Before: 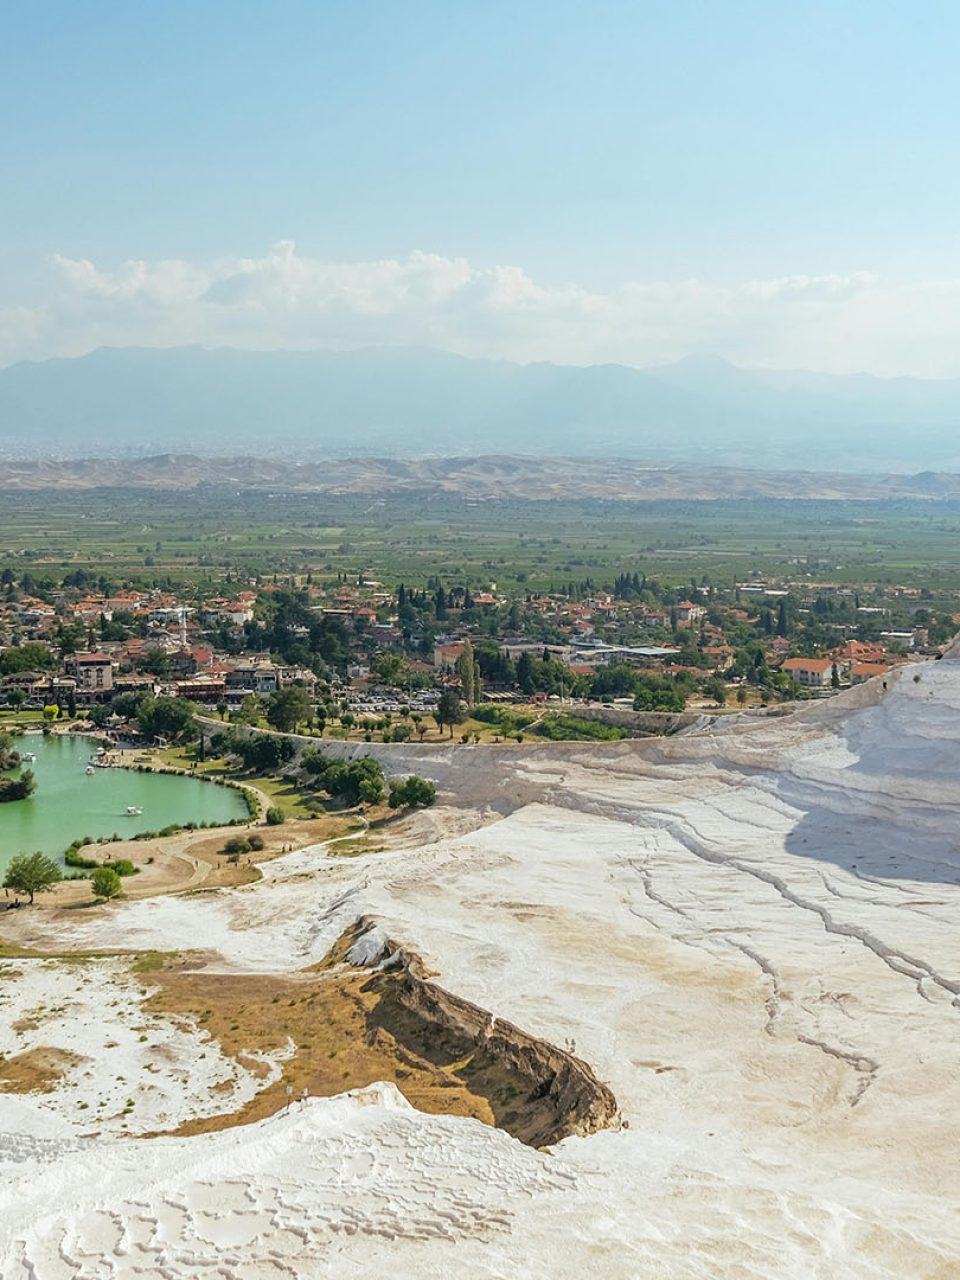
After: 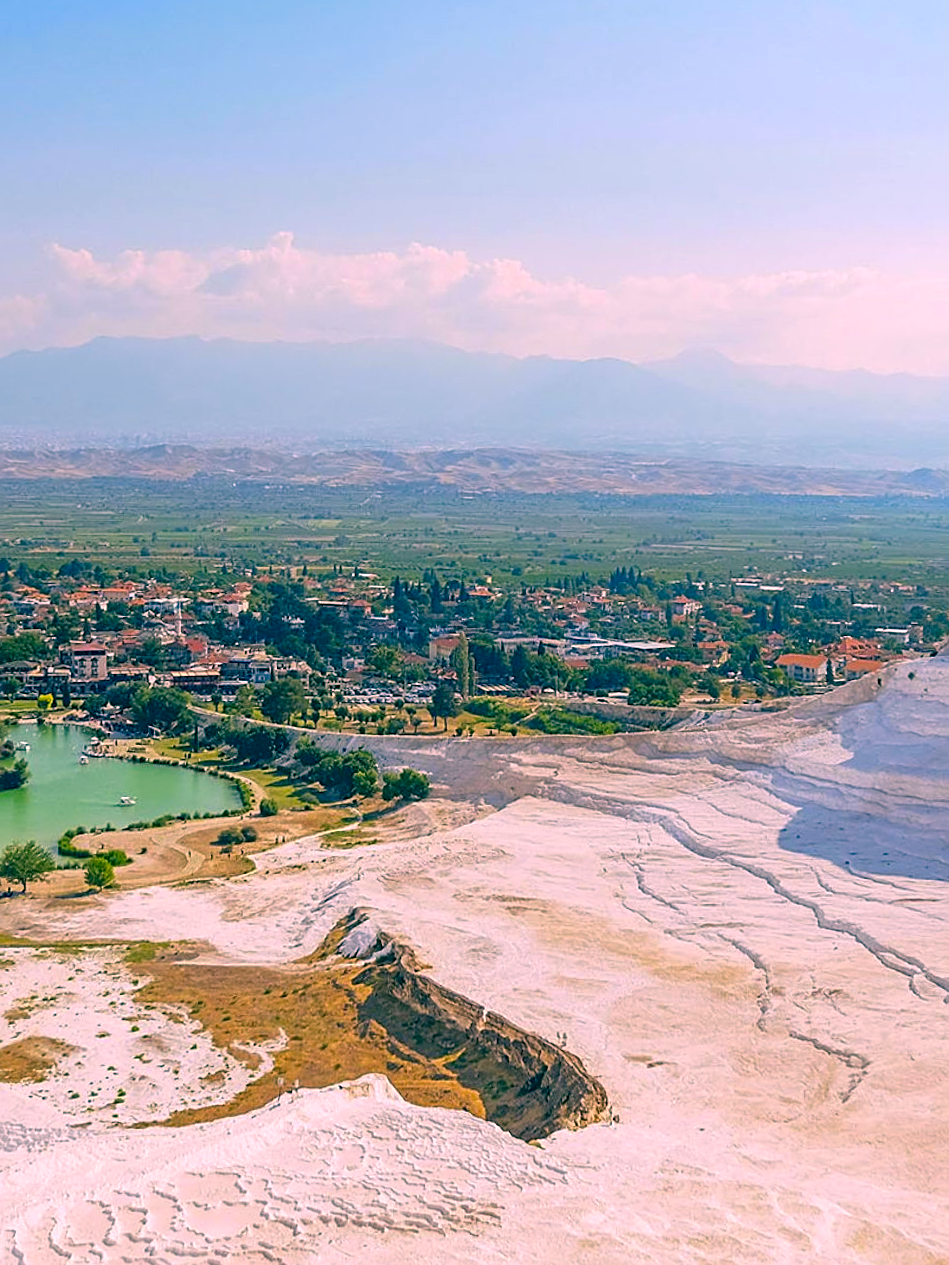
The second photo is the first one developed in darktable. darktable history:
crop and rotate: angle -0.49°
sharpen: on, module defaults
shadows and highlights: shadows 25.44, highlights -23.89
color correction: highlights a* 16.31, highlights b* 0.291, shadows a* -15.38, shadows b* -13.82, saturation 1.52
